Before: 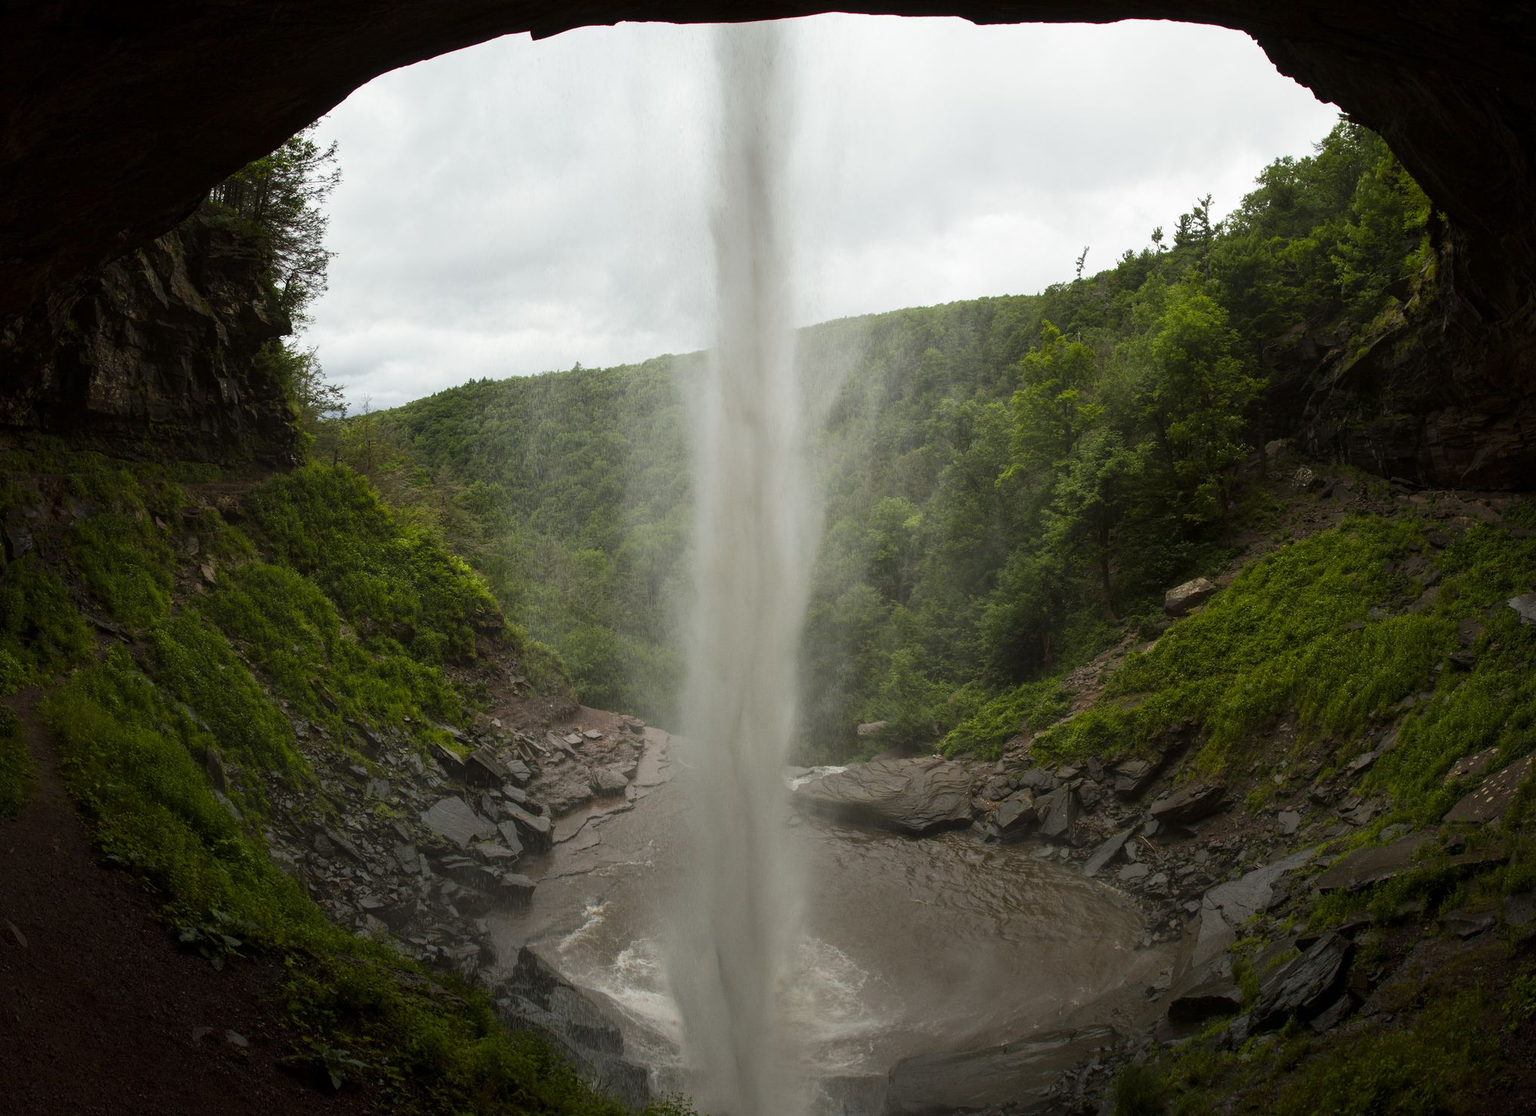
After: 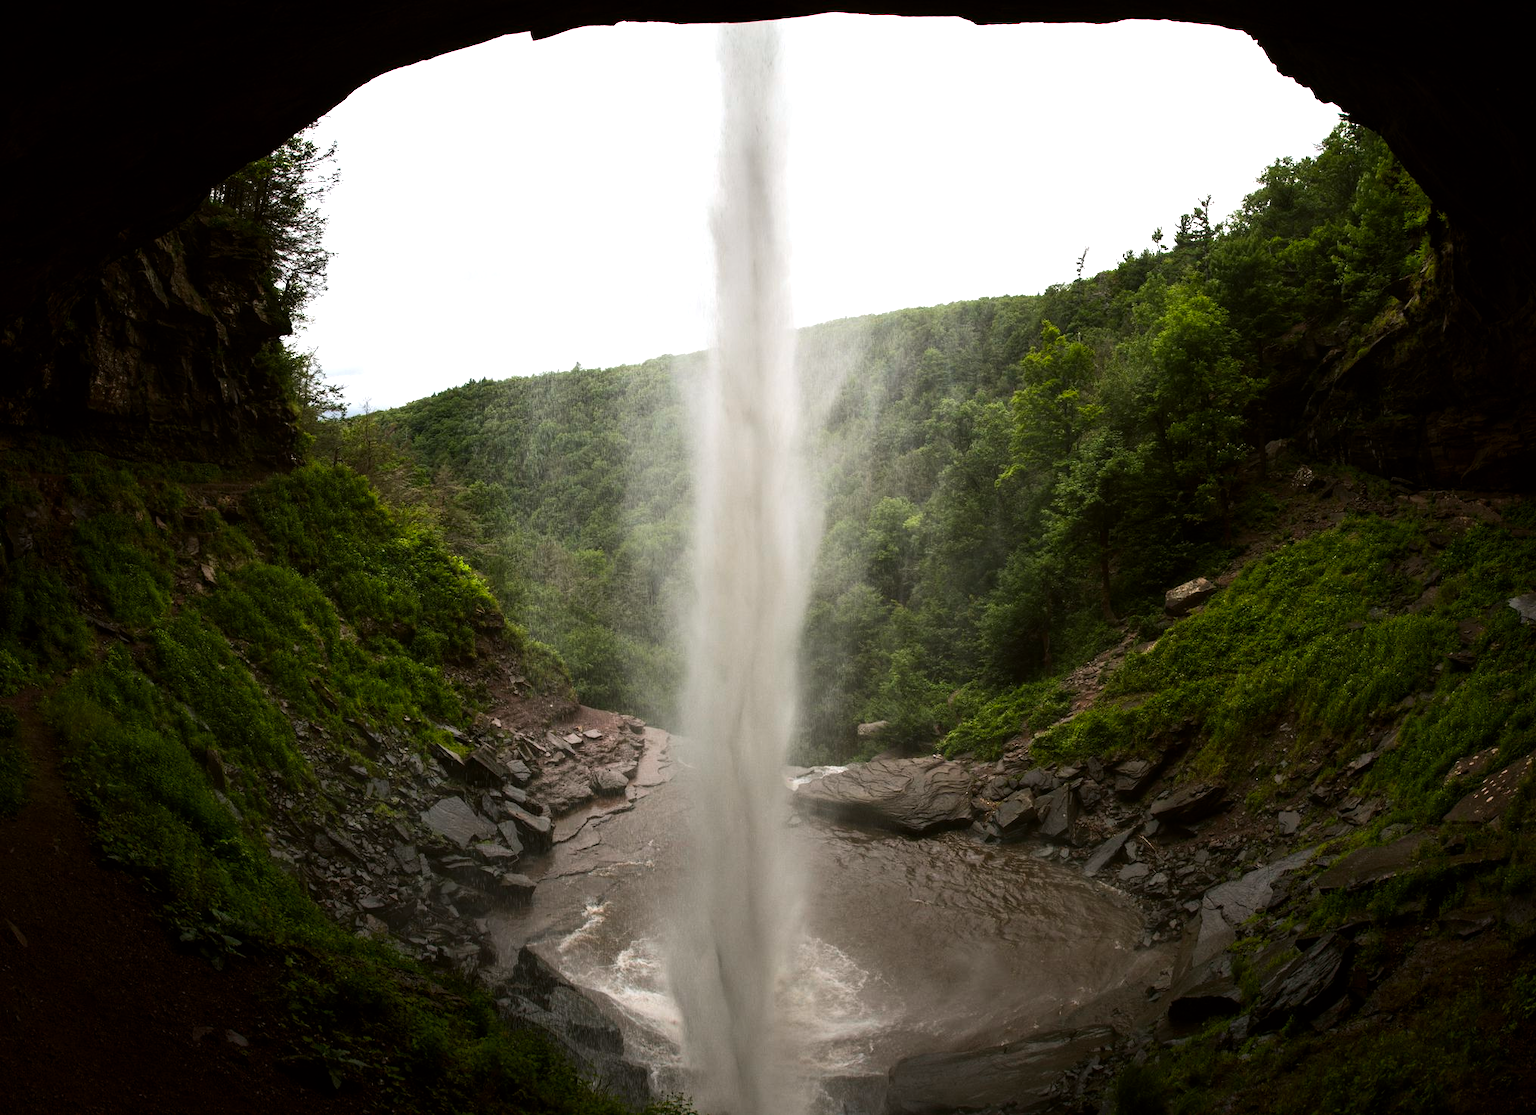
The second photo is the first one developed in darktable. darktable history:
tone equalizer: -8 EV -0.75 EV, -7 EV -0.7 EV, -6 EV -0.6 EV, -5 EV -0.4 EV, -3 EV 0.4 EV, -2 EV 0.6 EV, -1 EV 0.7 EV, +0 EV 0.75 EV, edges refinement/feathering 500, mask exposure compensation -1.57 EV, preserve details no
color correction: highlights a* 3.12, highlights b* -1.55, shadows a* -0.101, shadows b* 2.52, saturation 0.98
